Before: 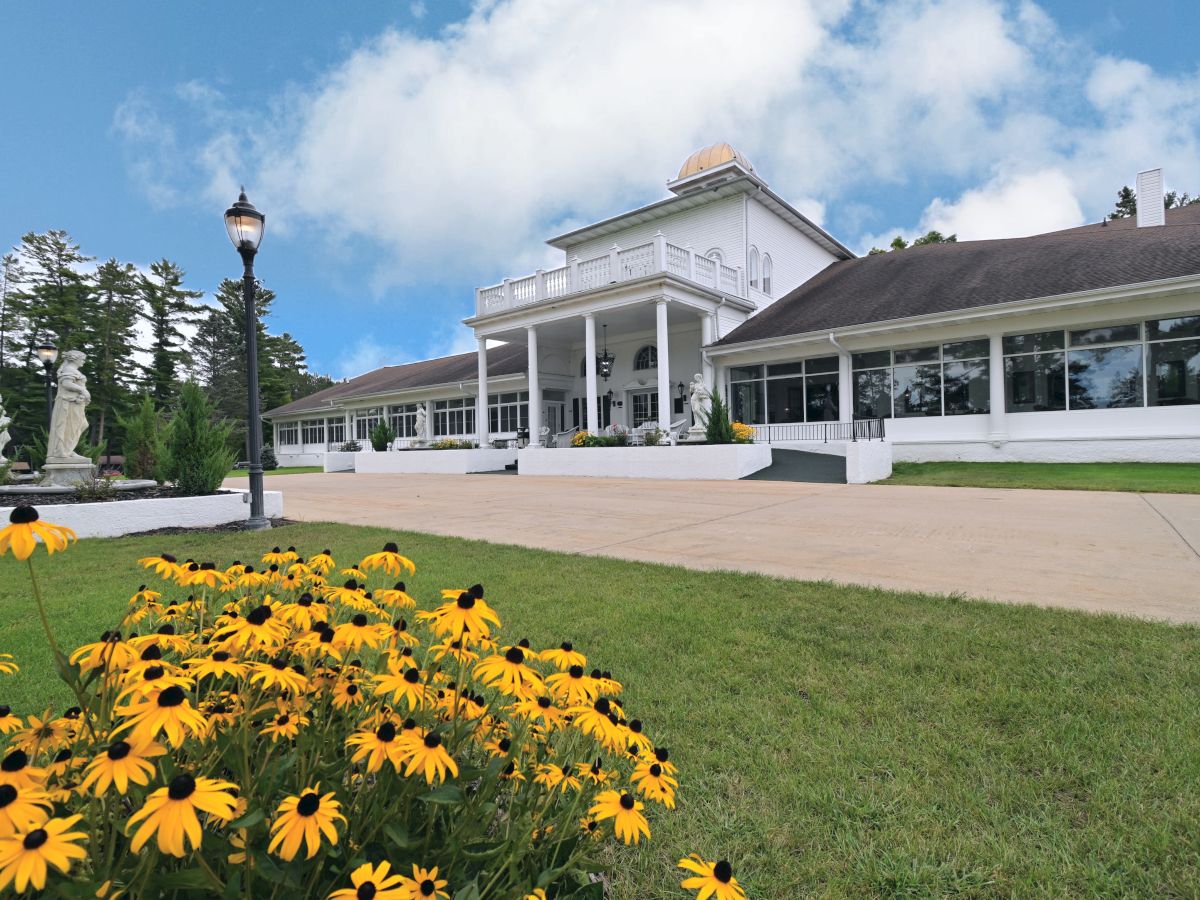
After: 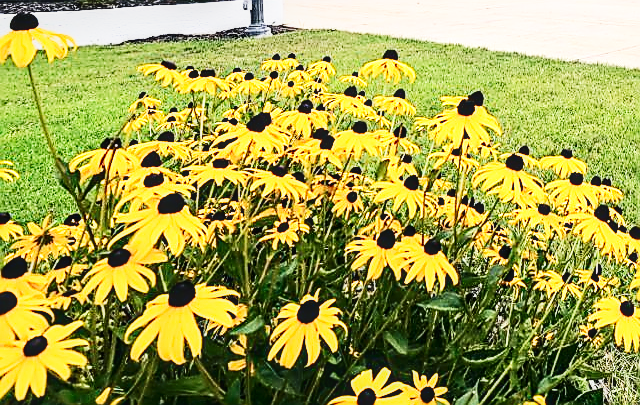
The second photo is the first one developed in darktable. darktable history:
crop and rotate: top 54.778%, right 46.61%, bottom 0.159%
base curve: curves: ch0 [(0, 0) (0.007, 0.004) (0.027, 0.03) (0.046, 0.07) (0.207, 0.54) (0.442, 0.872) (0.673, 0.972) (1, 1)], preserve colors none
contrast brightness saturation: contrast 0.28
sharpen: radius 1.4, amount 1.25, threshold 0.7
local contrast: on, module defaults
